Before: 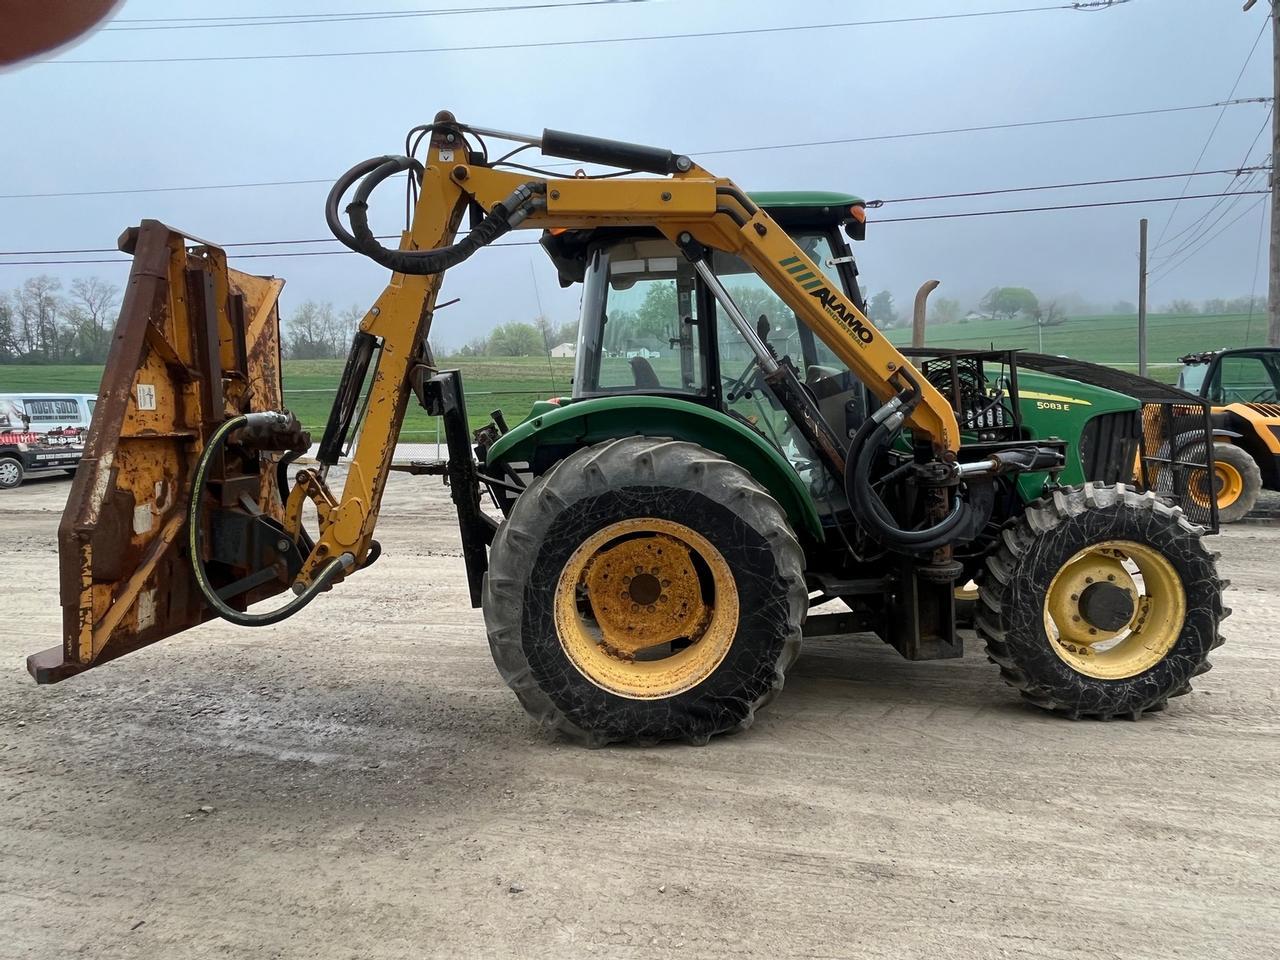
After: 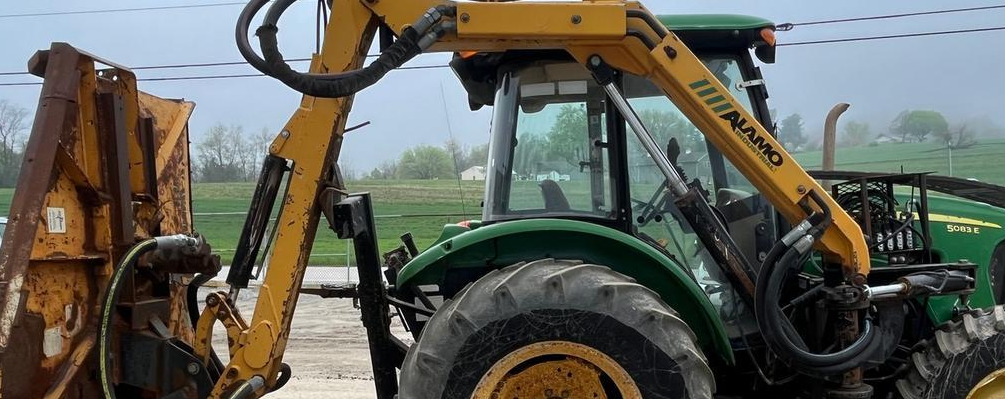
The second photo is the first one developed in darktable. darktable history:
crop: left 7.098%, top 18.533%, right 14.331%, bottom 39.843%
